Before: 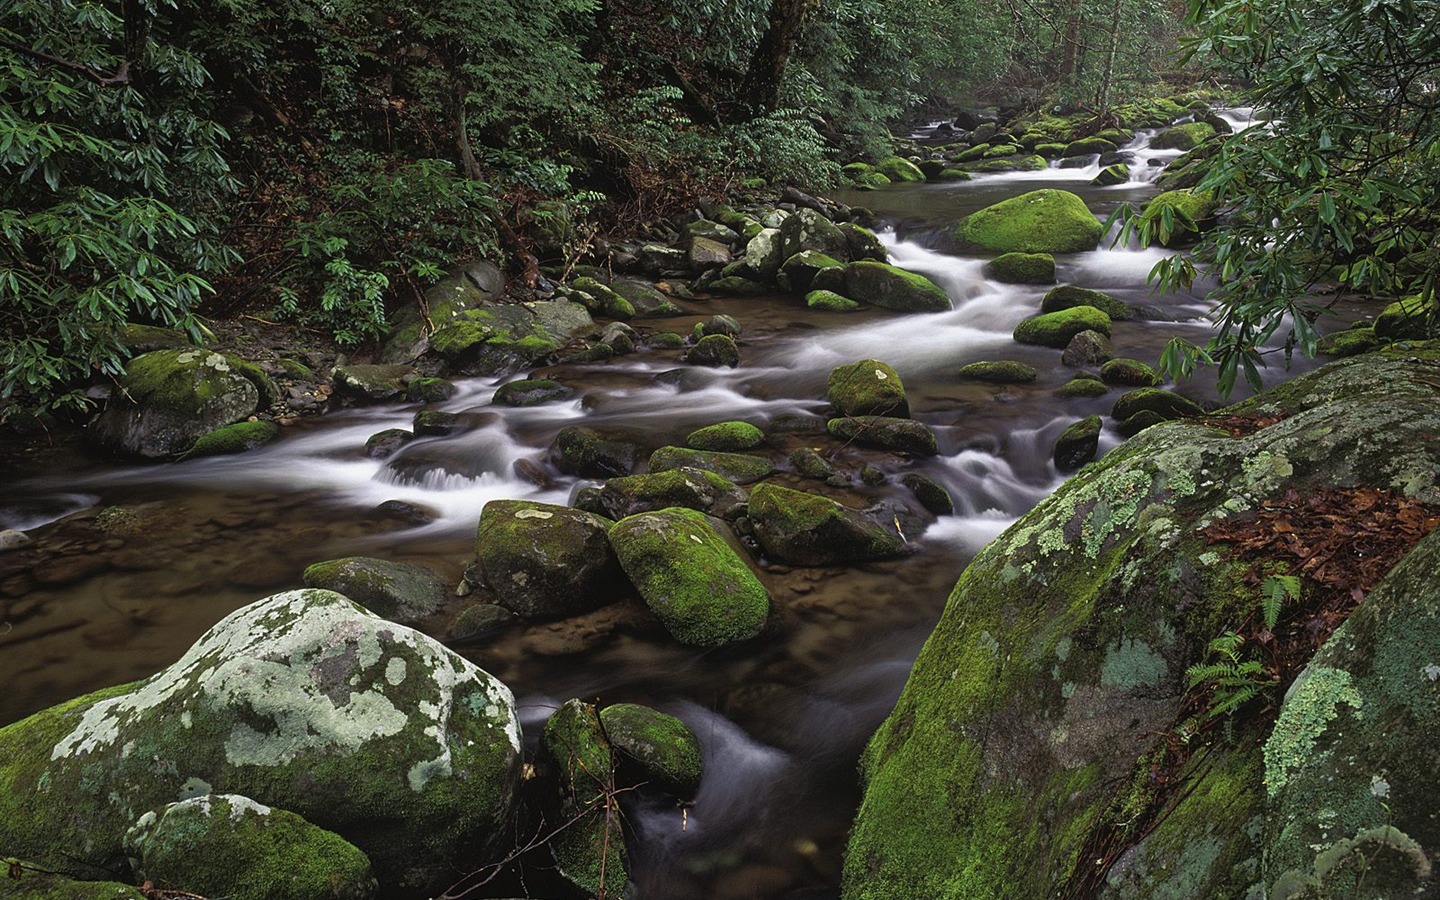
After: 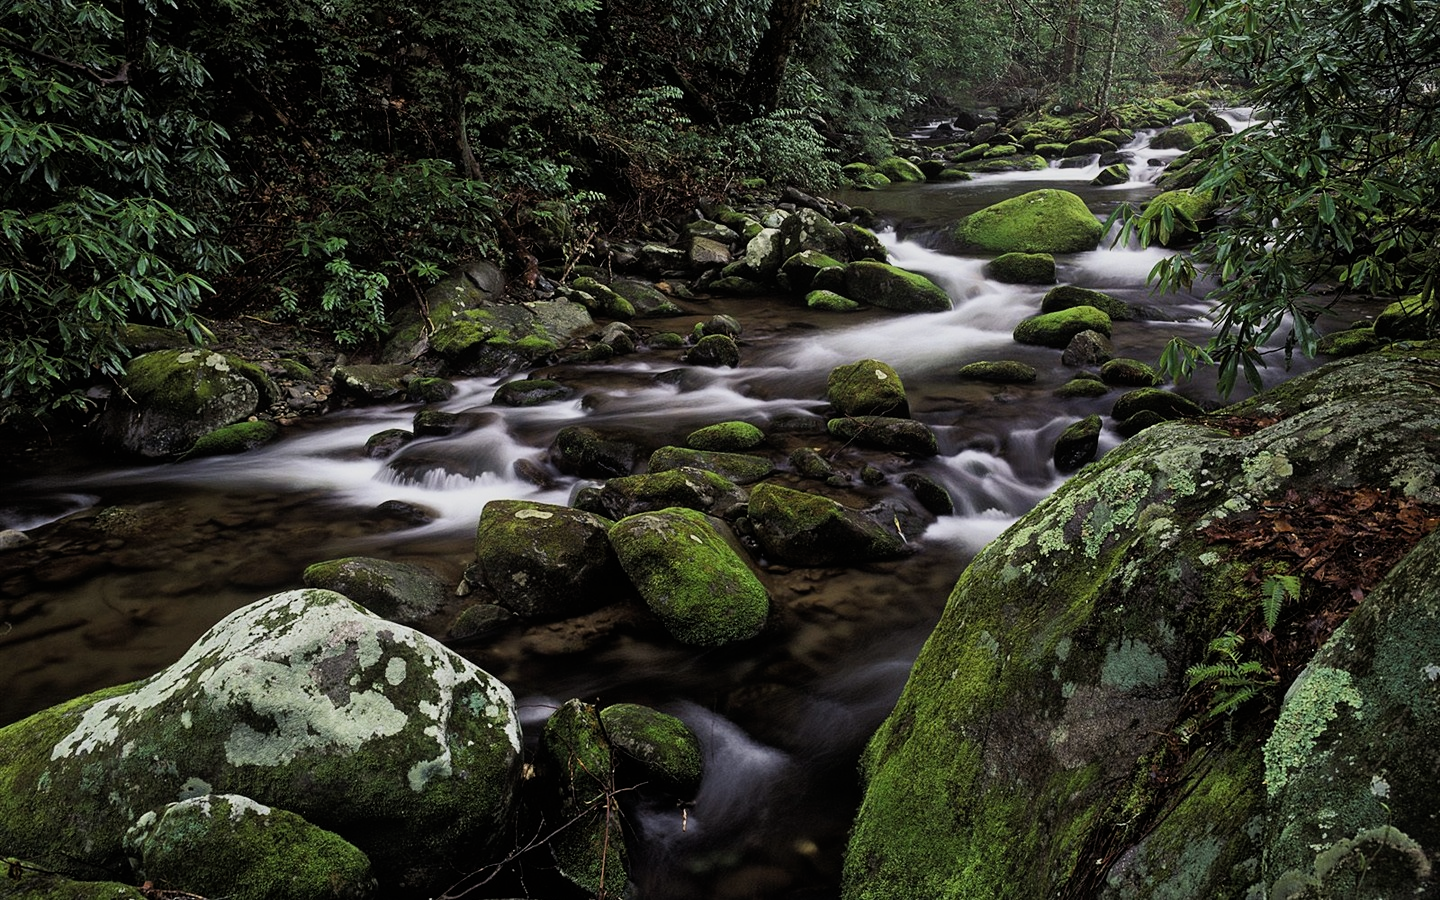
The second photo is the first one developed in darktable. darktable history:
shadows and highlights: radius 92.06, shadows -13.62, white point adjustment 0.25, highlights 32.58, compress 48.37%, soften with gaussian
filmic rgb: black relative exposure -16 EV, white relative exposure 5.31 EV, threshold 2.98 EV, hardness 5.92, contrast 1.248, enable highlight reconstruction true
